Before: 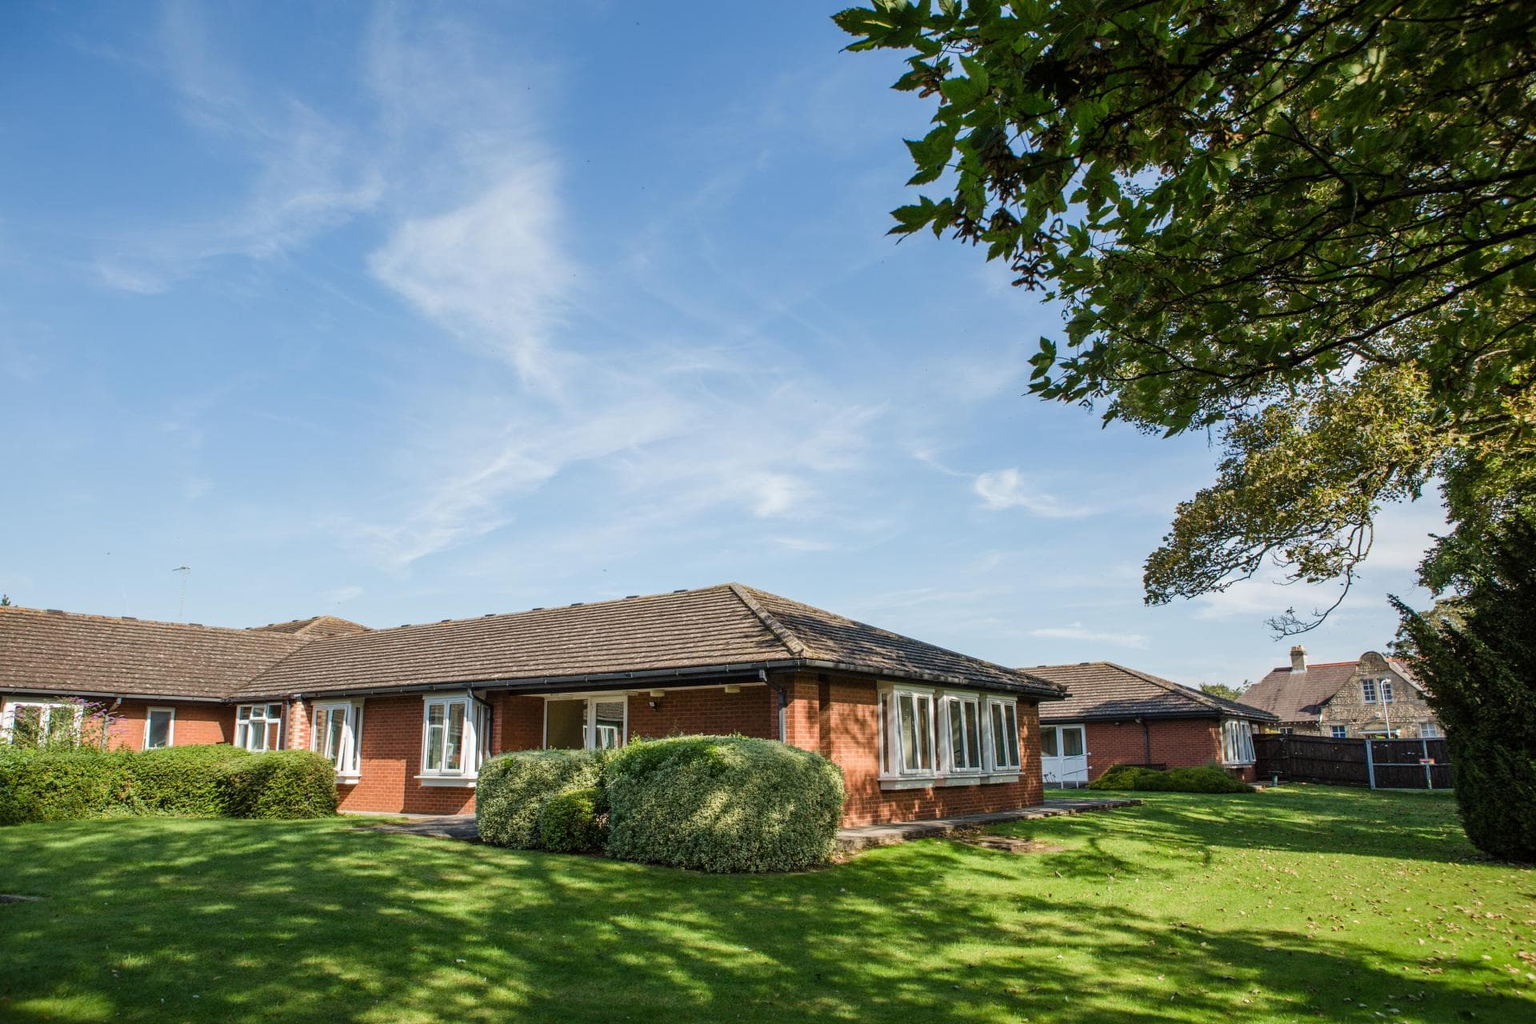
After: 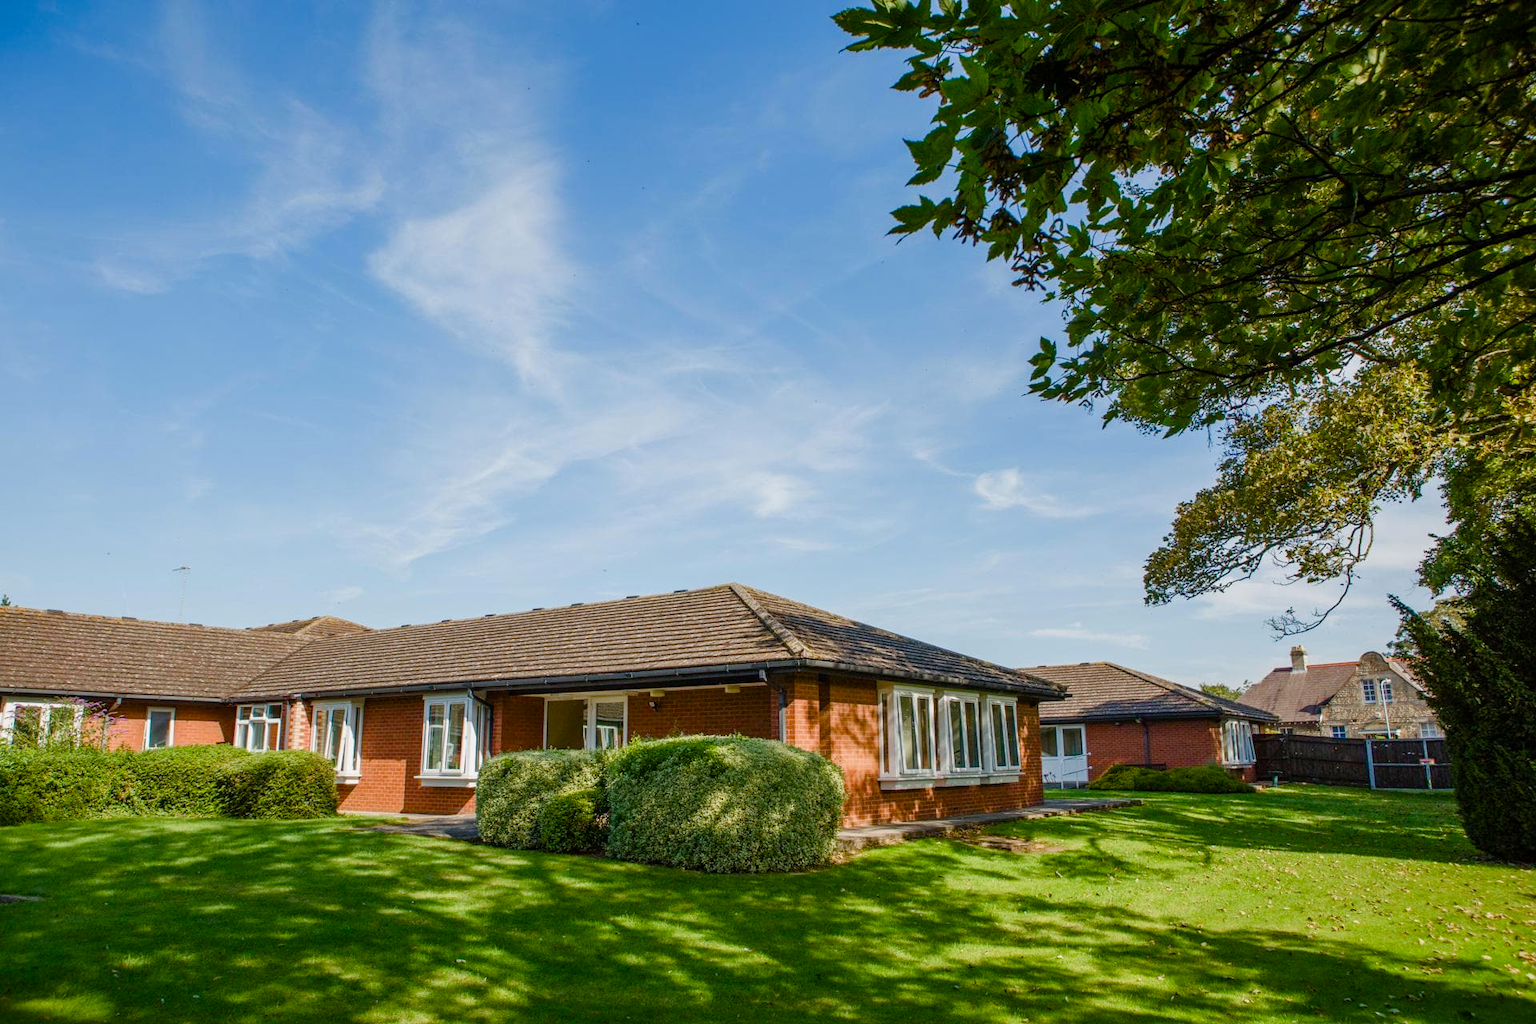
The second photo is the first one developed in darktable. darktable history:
tone equalizer: -7 EV 0.168 EV, -6 EV 0.118 EV, -5 EV 0.12 EV, -4 EV 0.068 EV, -2 EV -0.02 EV, -1 EV -0.02 EV, +0 EV -0.087 EV, edges refinement/feathering 500, mask exposure compensation -1.57 EV, preserve details no
color balance rgb: perceptual saturation grading › global saturation 40.351%, perceptual saturation grading › highlights -50.089%, perceptual saturation grading › shadows 30.47%, global vibrance 20%
exposure: exposure -0.116 EV, compensate exposure bias true, compensate highlight preservation false
